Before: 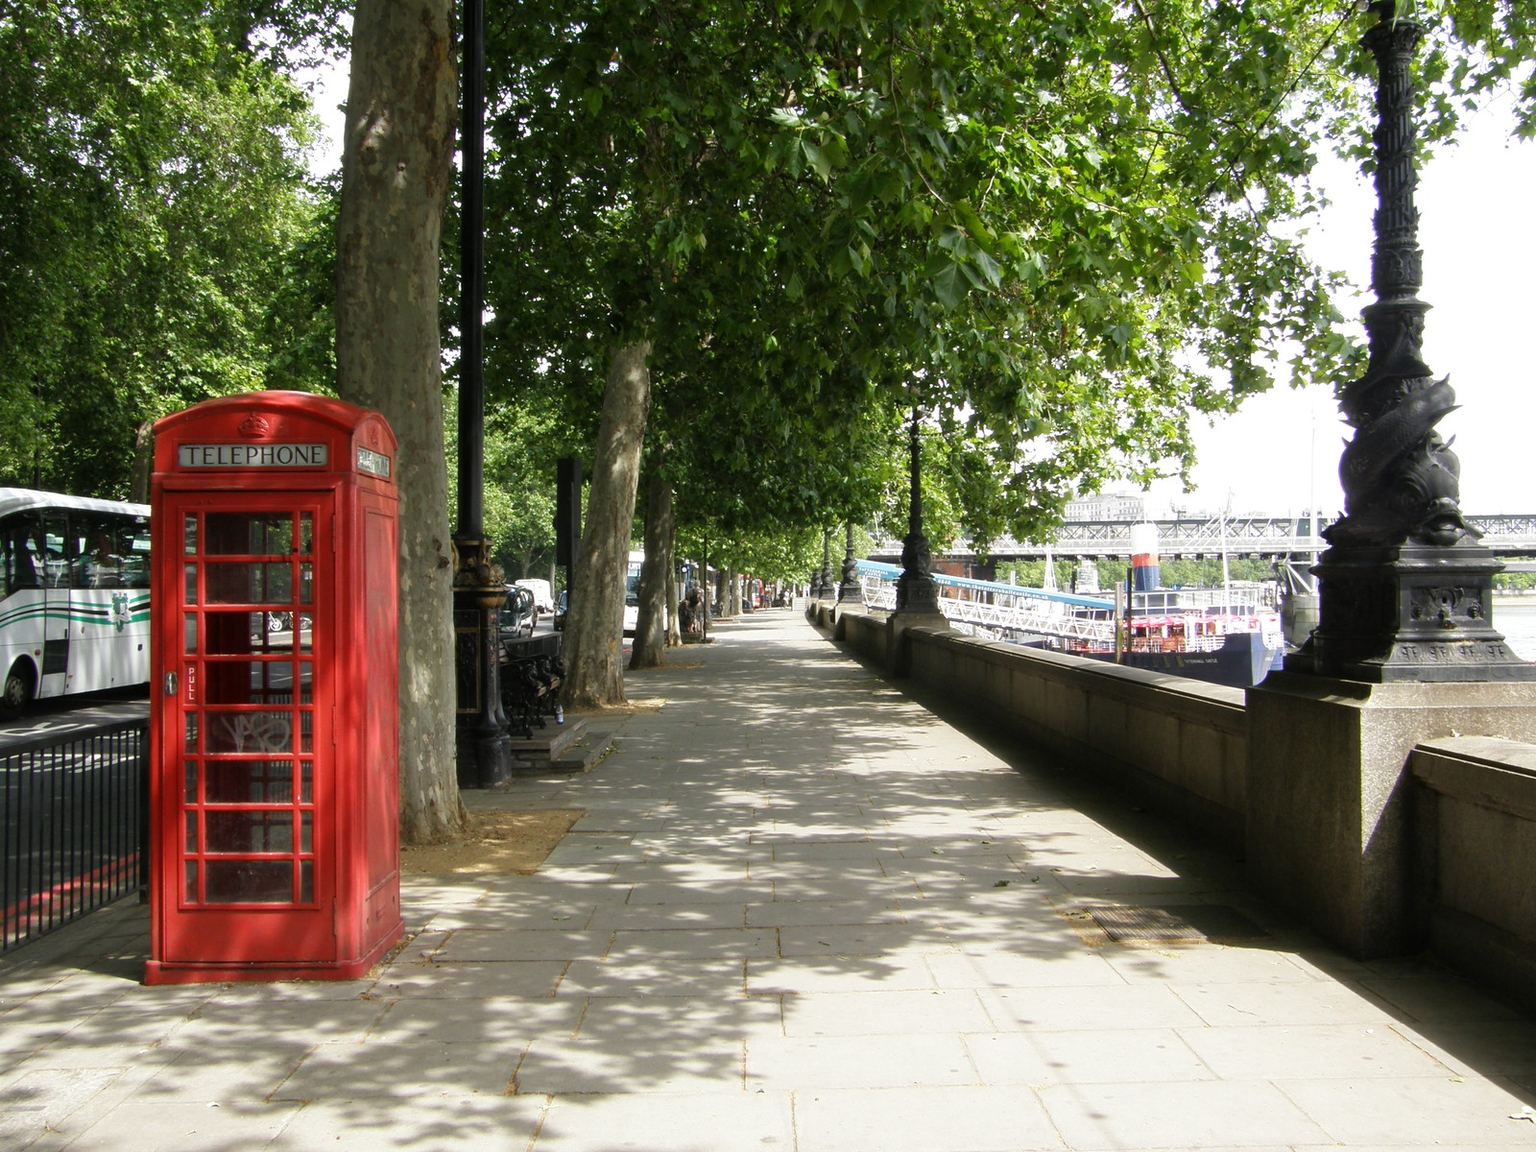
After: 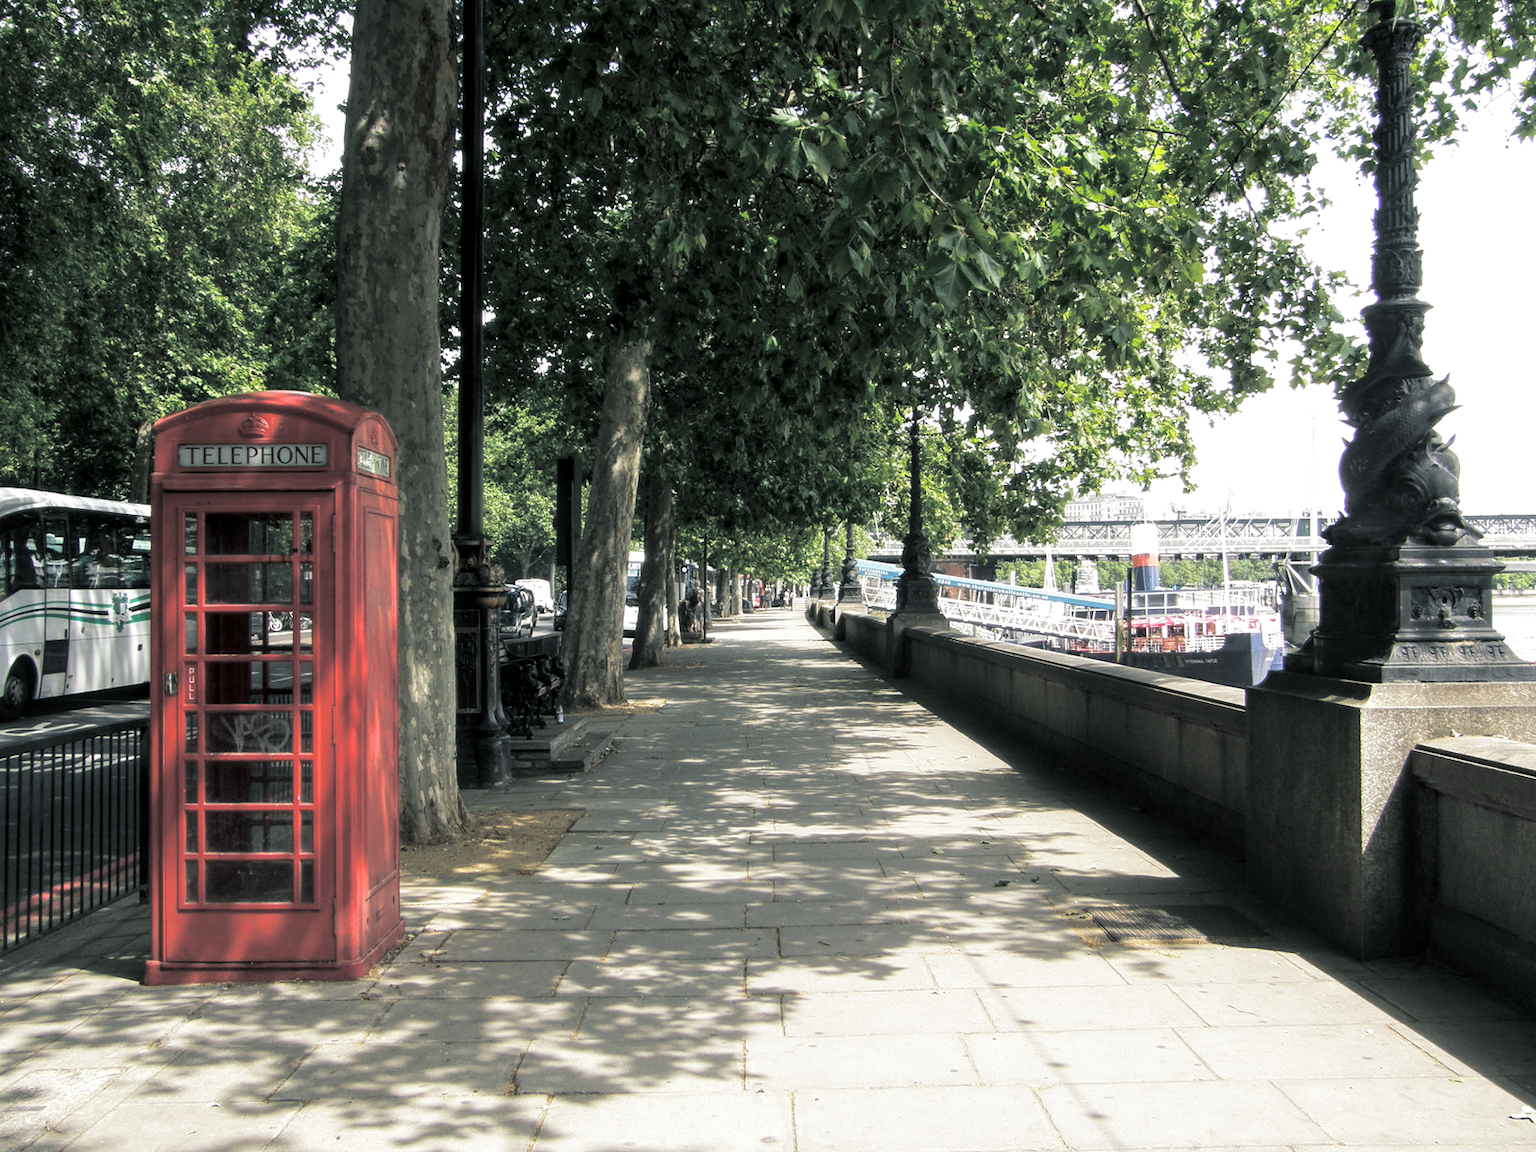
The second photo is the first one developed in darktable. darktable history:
split-toning: shadows › hue 201.6°, shadows › saturation 0.16, highlights › hue 50.4°, highlights › saturation 0.2, balance -49.9
local contrast: highlights 99%, shadows 86%, detail 160%, midtone range 0.2
